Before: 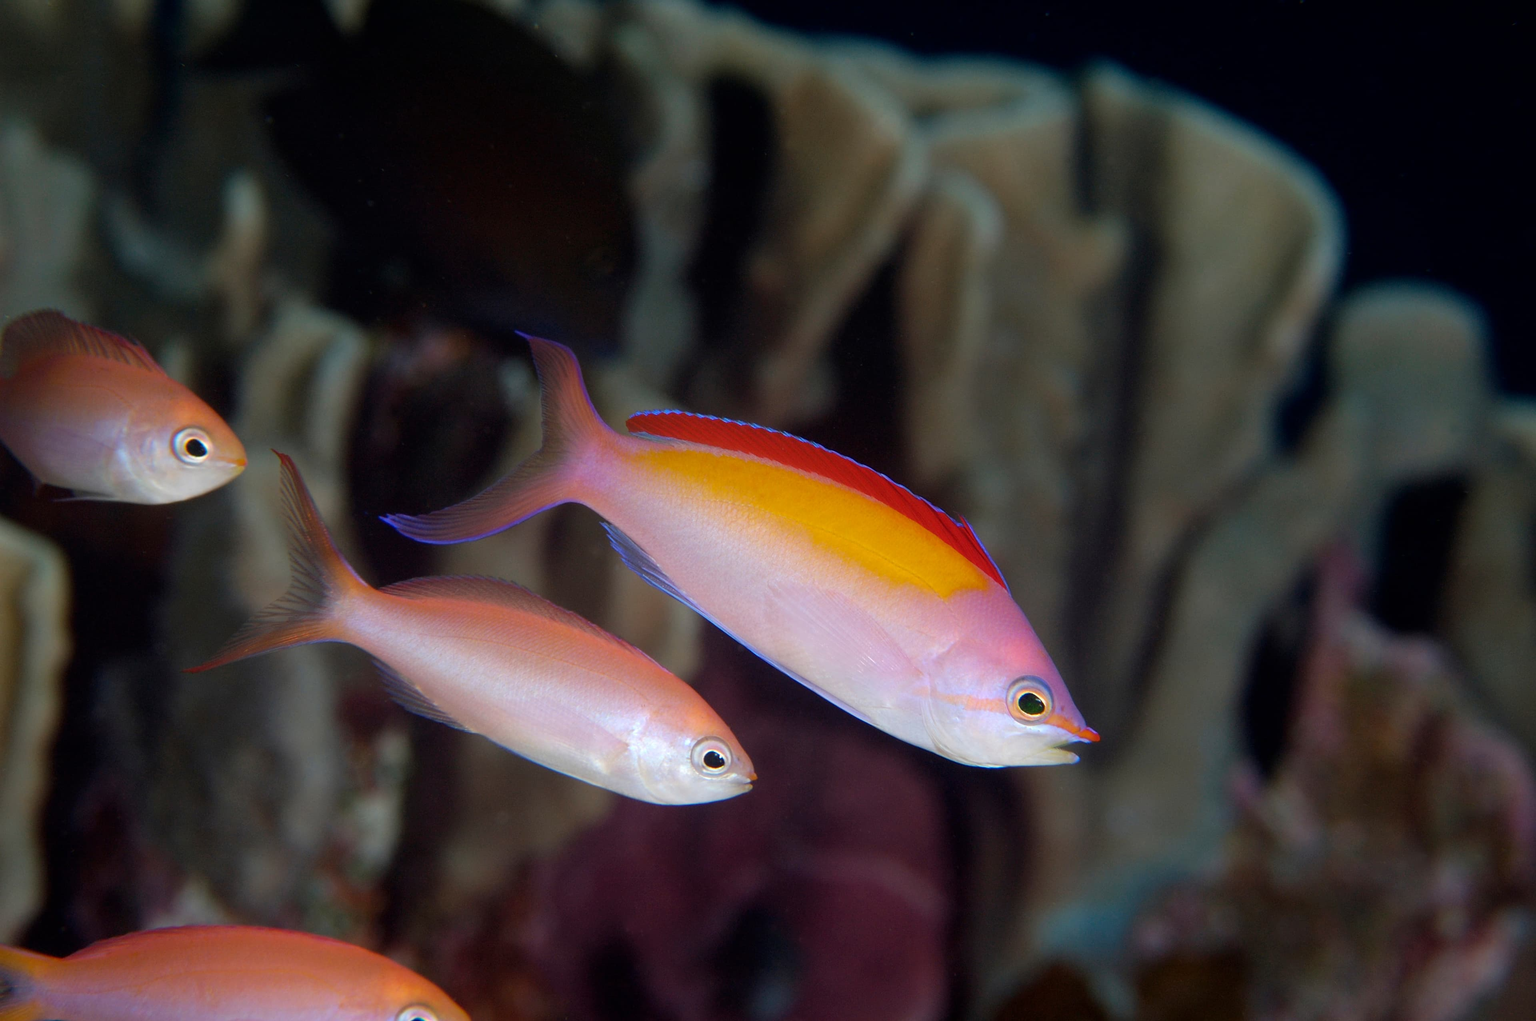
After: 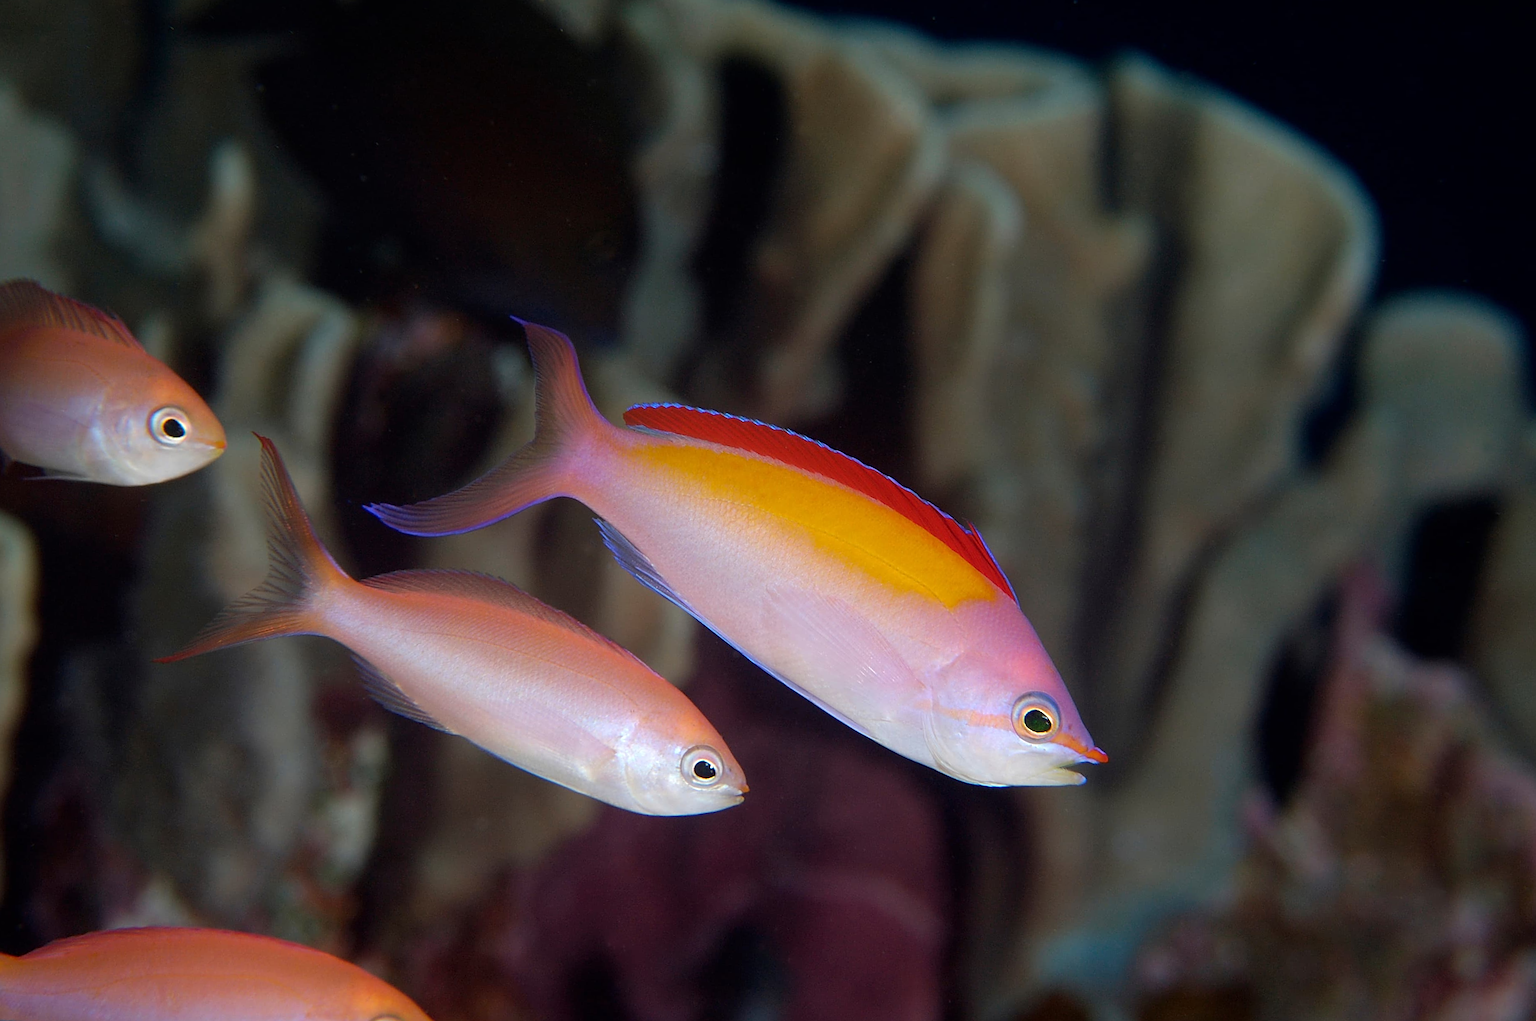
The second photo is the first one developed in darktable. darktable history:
sharpen: radius 2.673, amount 0.654
crop and rotate: angle -1.69°
